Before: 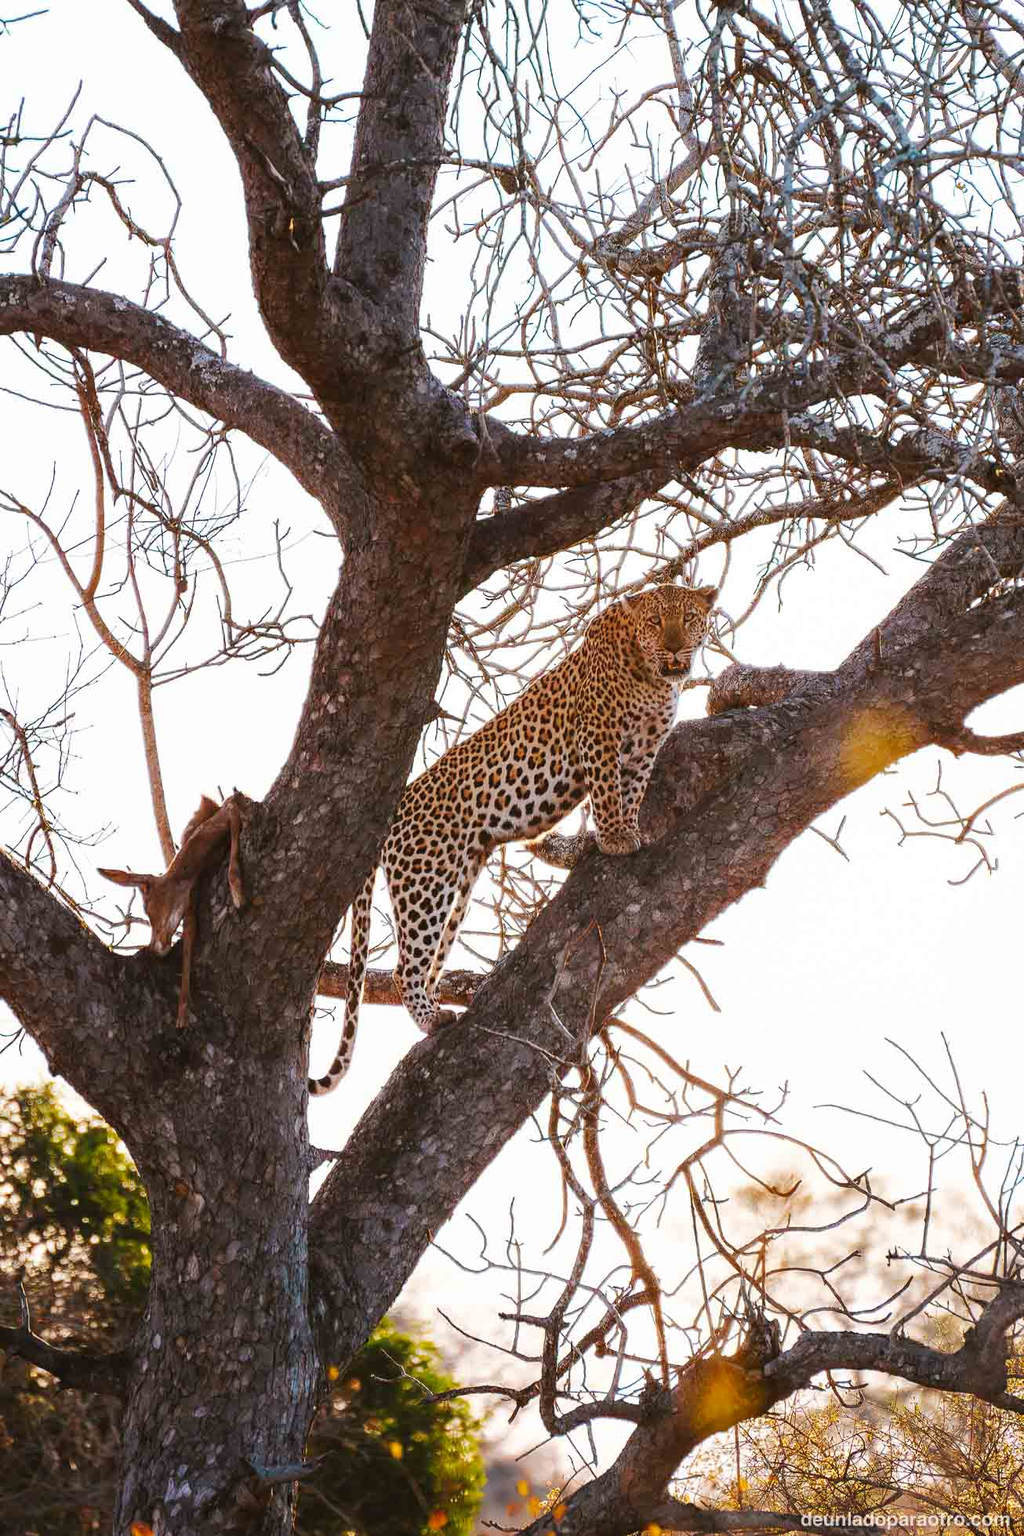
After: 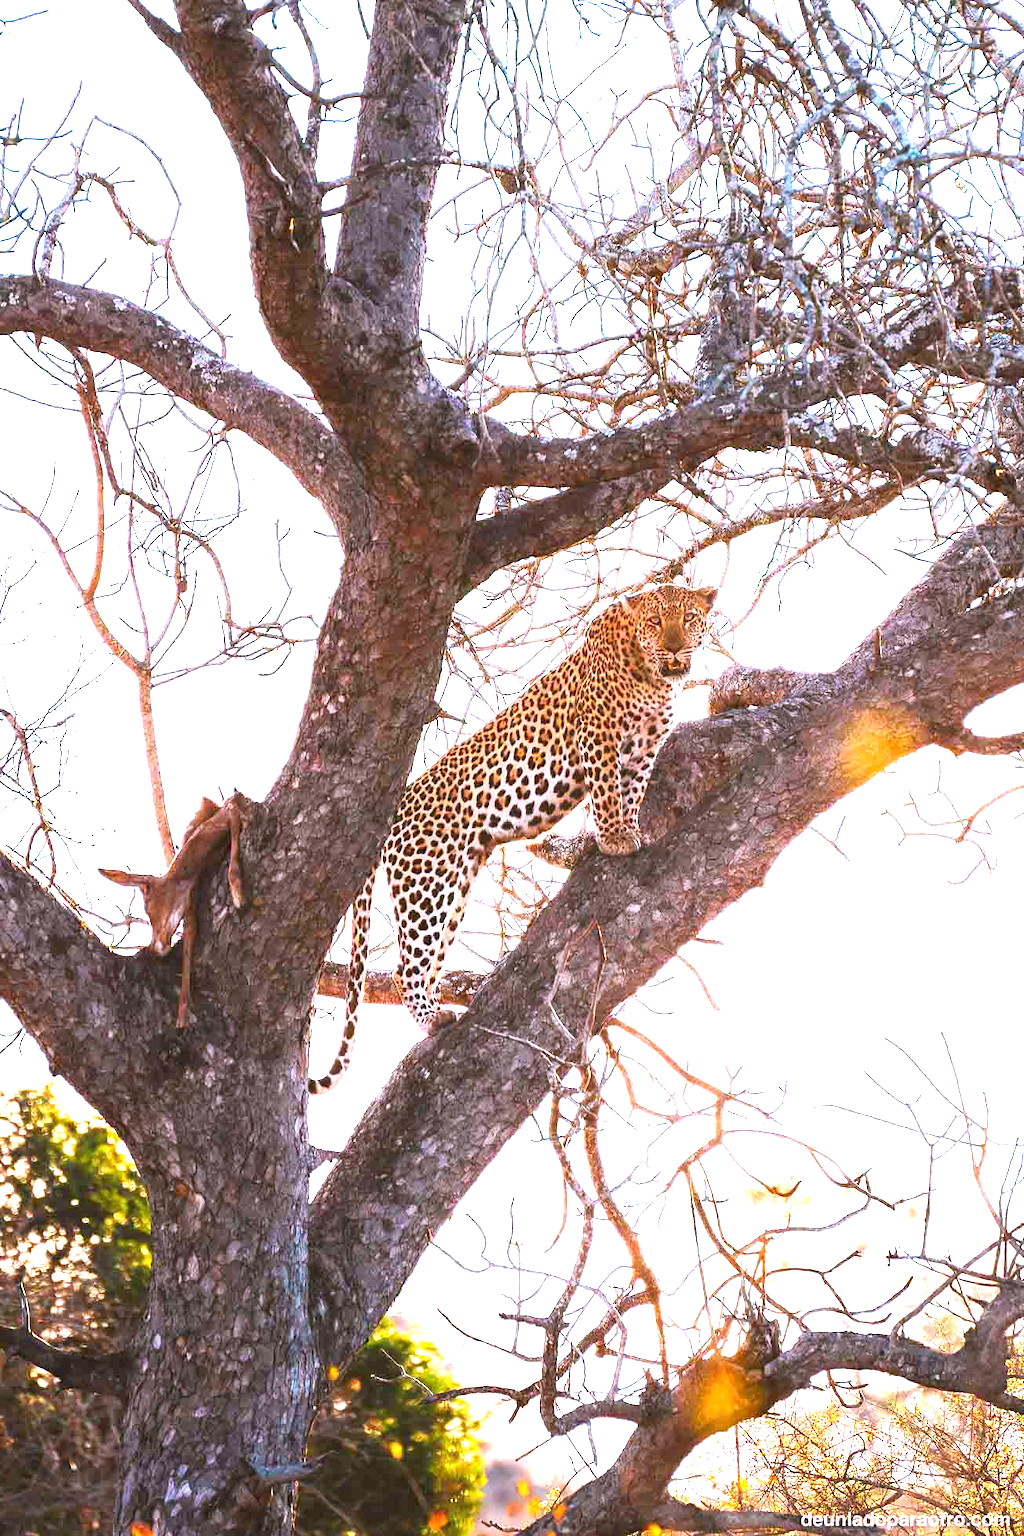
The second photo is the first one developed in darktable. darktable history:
exposure: black level correction 0, exposure 1.379 EV, compensate exposure bias true, compensate highlight preservation false
white balance: red 1.004, blue 1.096
